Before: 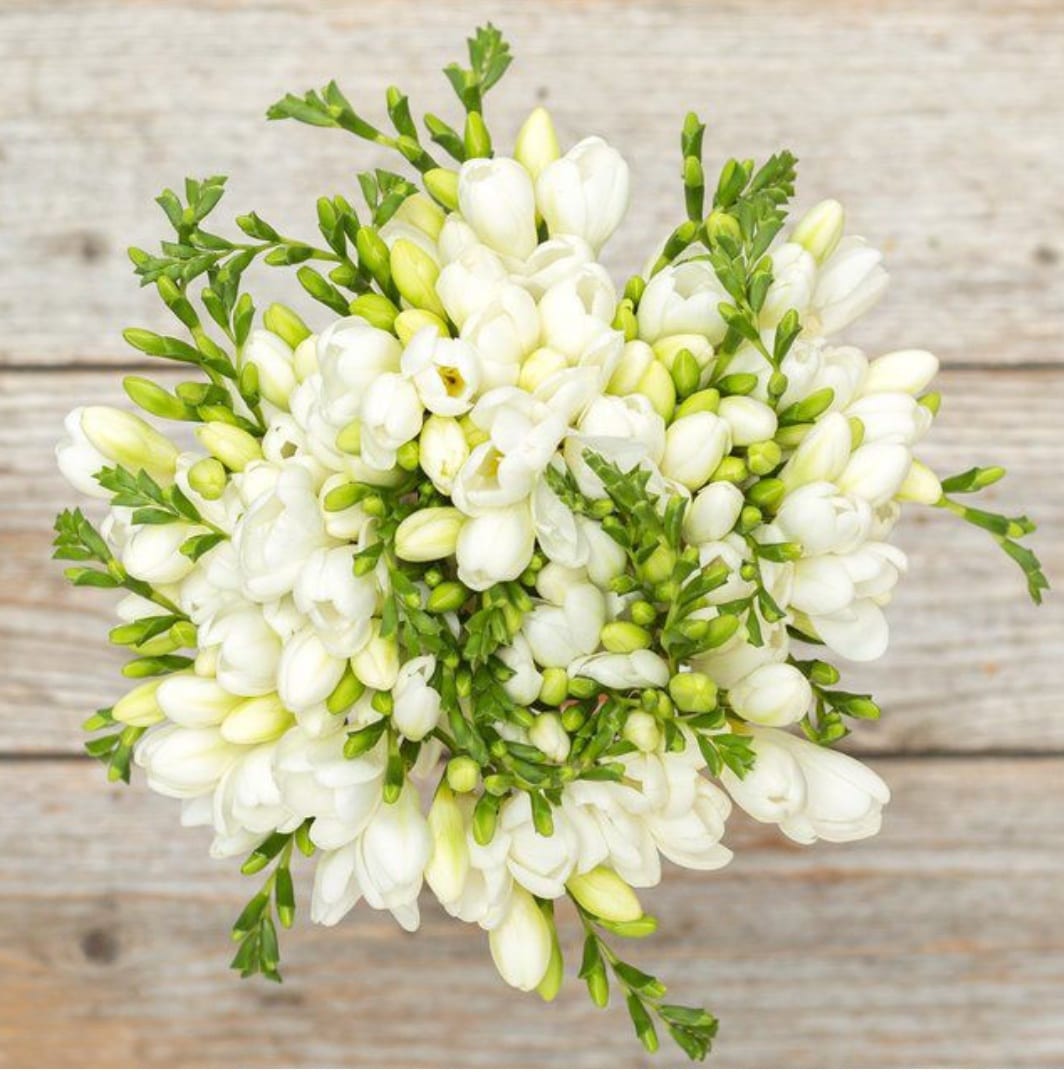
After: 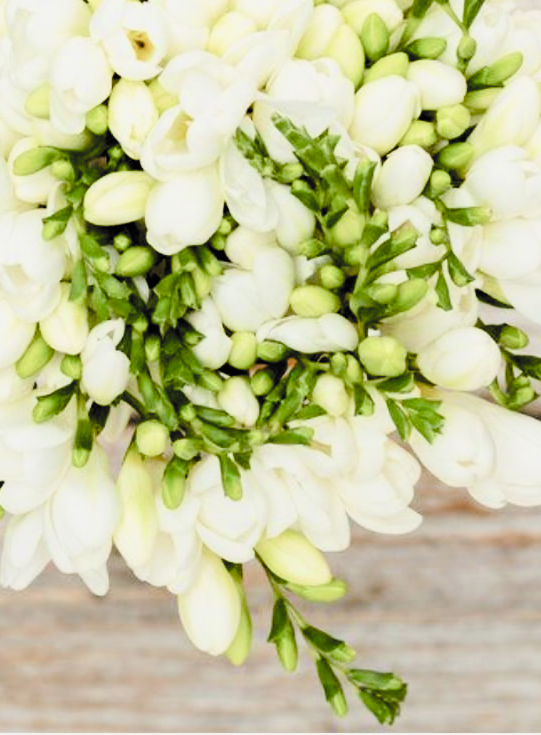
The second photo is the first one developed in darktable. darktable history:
tone equalizer: -8 EV -0.442 EV, -7 EV -0.411 EV, -6 EV -0.309 EV, -5 EV -0.204 EV, -3 EV 0.206 EV, -2 EV 0.359 EV, -1 EV 0.415 EV, +0 EV 0.399 EV, edges refinement/feathering 500, mask exposure compensation -1.57 EV, preserve details no
color balance rgb: perceptual saturation grading › global saturation 0.769%, perceptual saturation grading › highlights -29.758%, perceptual saturation grading › mid-tones 29.419%, perceptual saturation grading › shadows 59.344%
filmic rgb: black relative exposure -5.06 EV, white relative exposure 3.96 EV, threshold 5.99 EV, hardness 2.88, contrast 1.398, highlights saturation mix -30.15%, color science v6 (2022), enable highlight reconstruction true
contrast equalizer: octaves 7, y [[0.5 ×4, 0.467, 0.376], [0.5 ×6], [0.5 ×6], [0 ×6], [0 ×6]]
crop and rotate: left 29.27%, top 31.38%, right 19.863%
